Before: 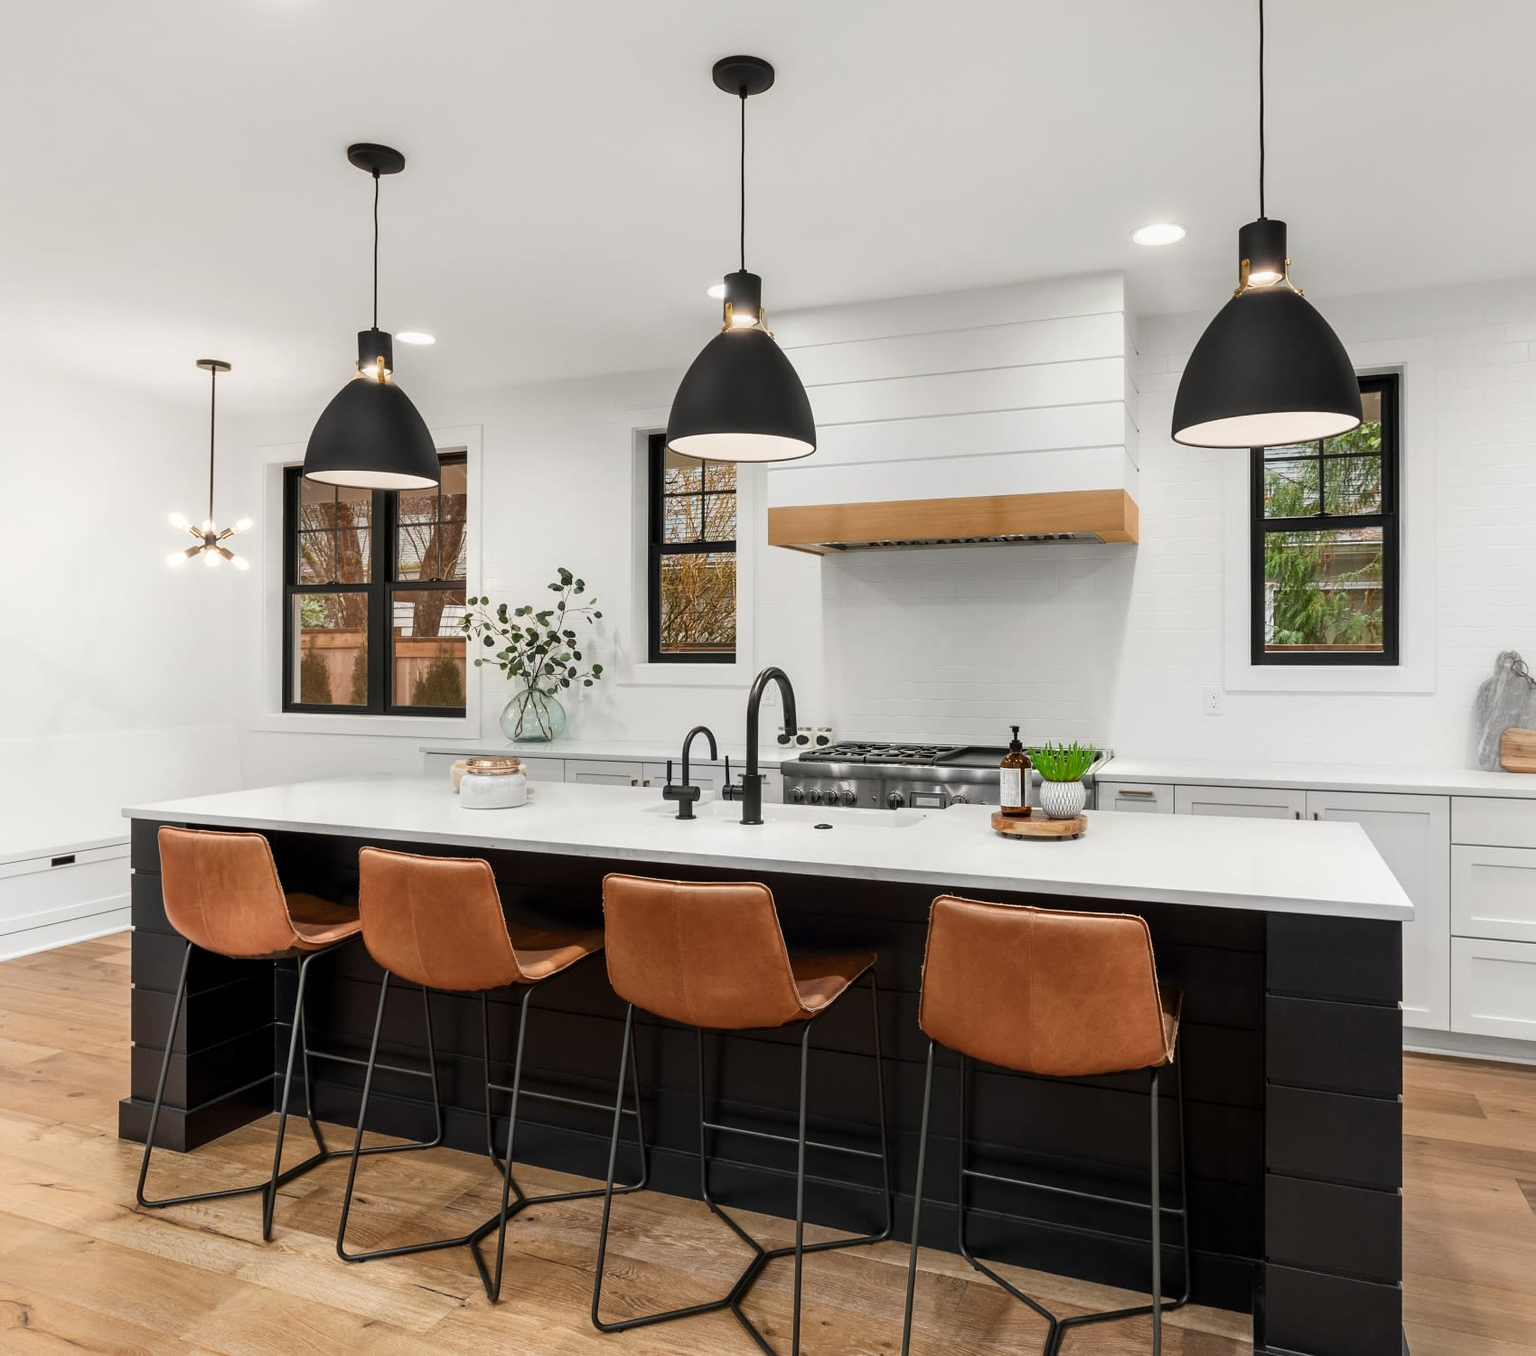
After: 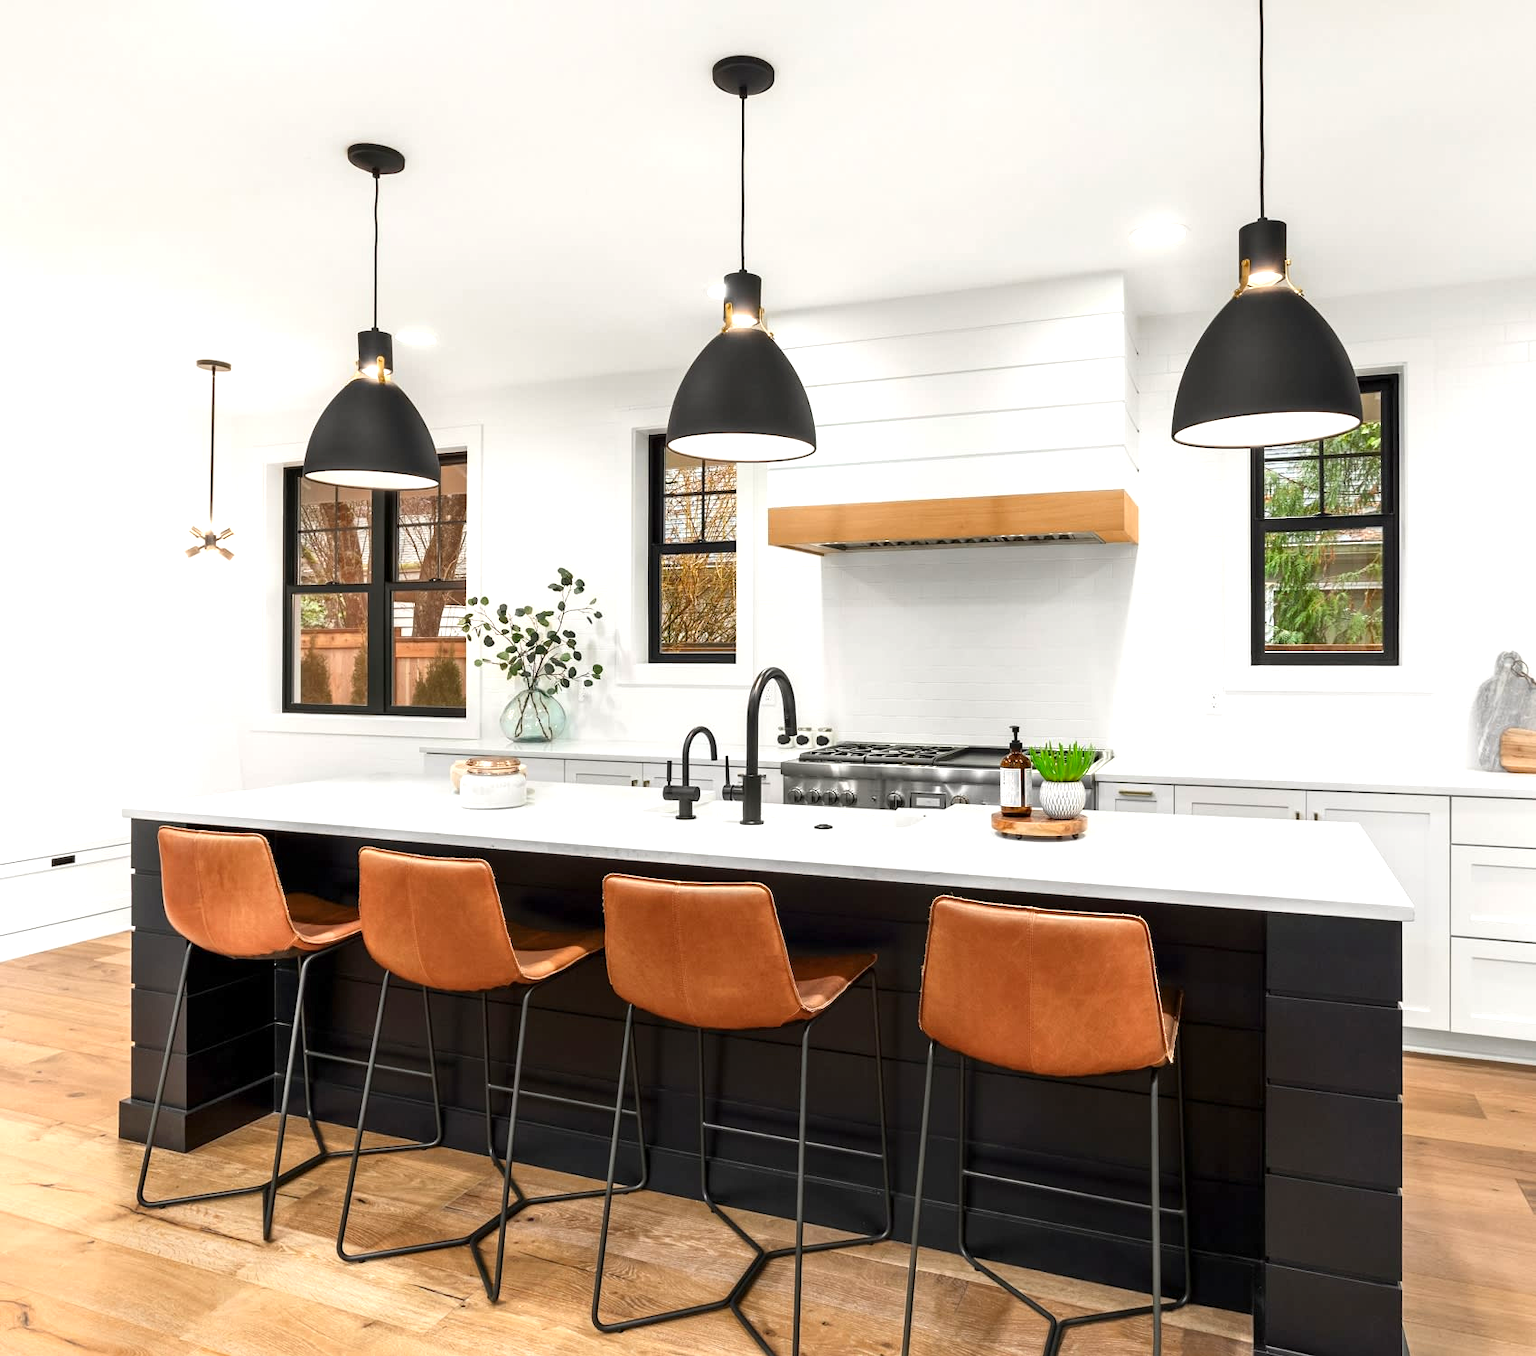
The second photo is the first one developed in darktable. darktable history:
contrast brightness saturation: saturation 0.131
exposure: exposure 0.663 EV, compensate highlight preservation false
